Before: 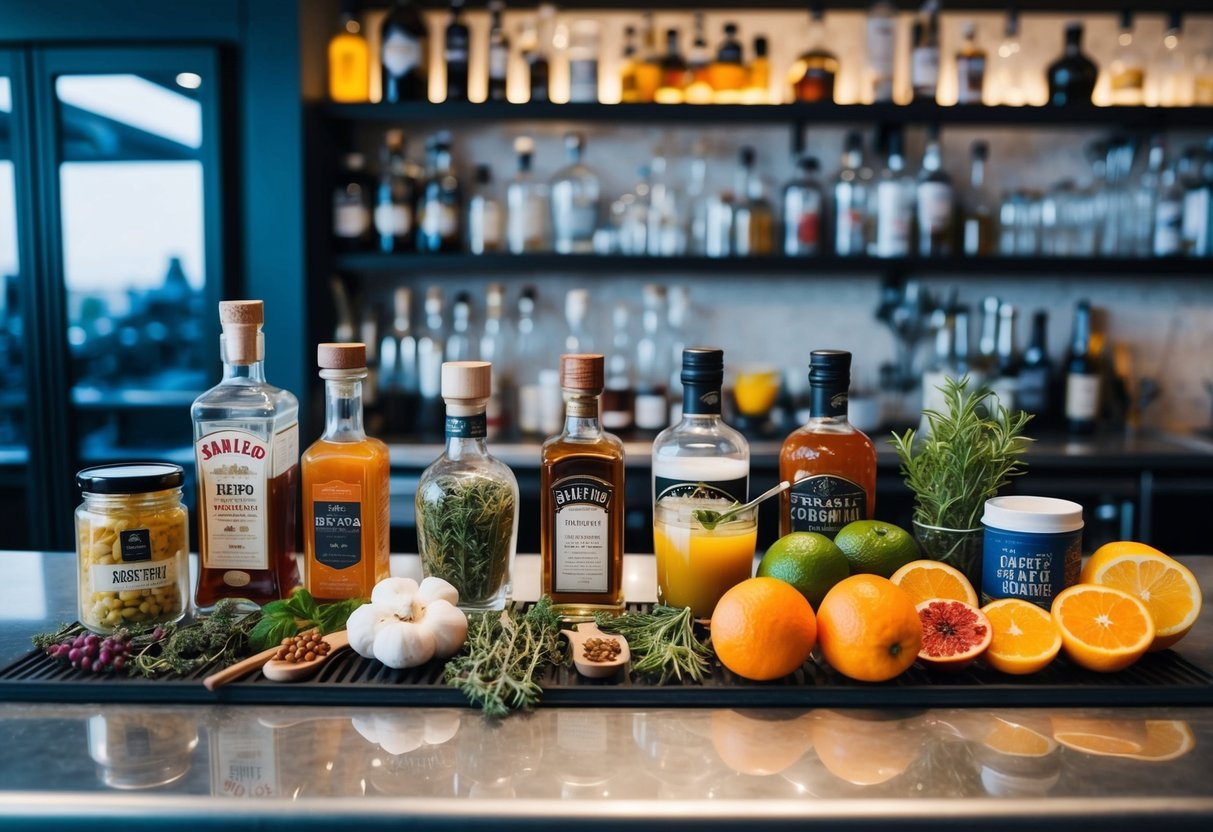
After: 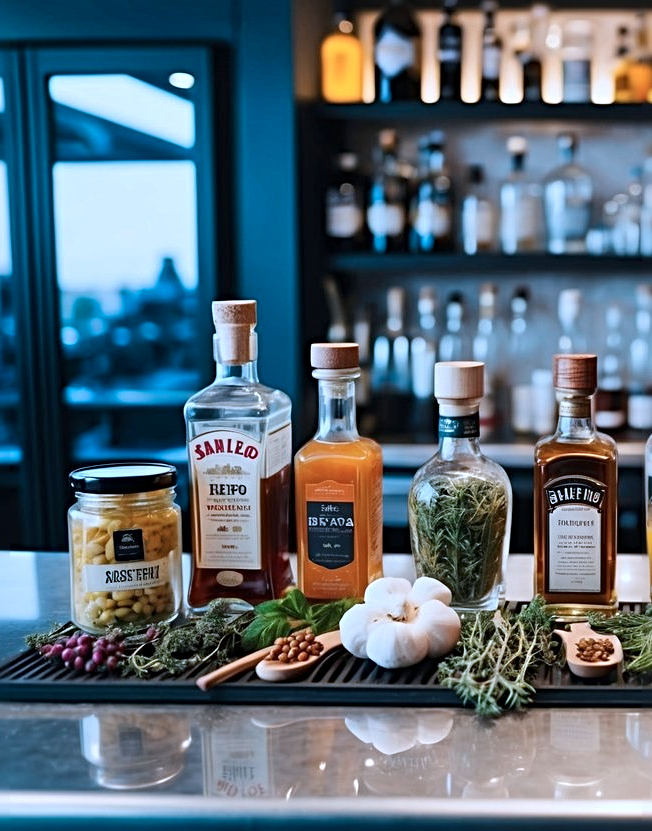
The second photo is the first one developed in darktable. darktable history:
shadows and highlights: low approximation 0.01, soften with gaussian
crop: left 0.587%, right 45.588%, bottom 0.086%
color correction: highlights a* -2.24, highlights b* -18.1
sharpen: radius 4
